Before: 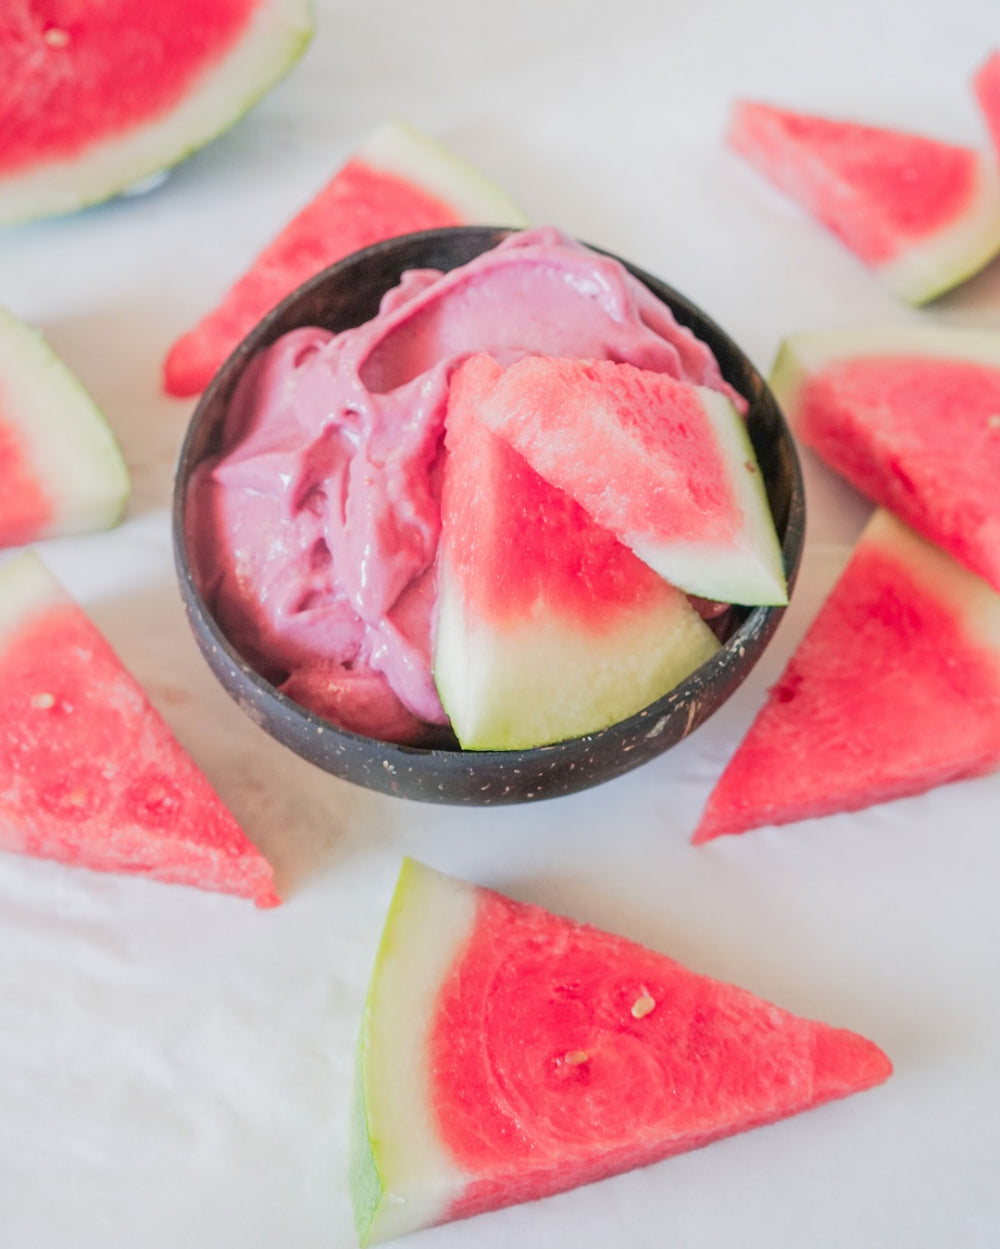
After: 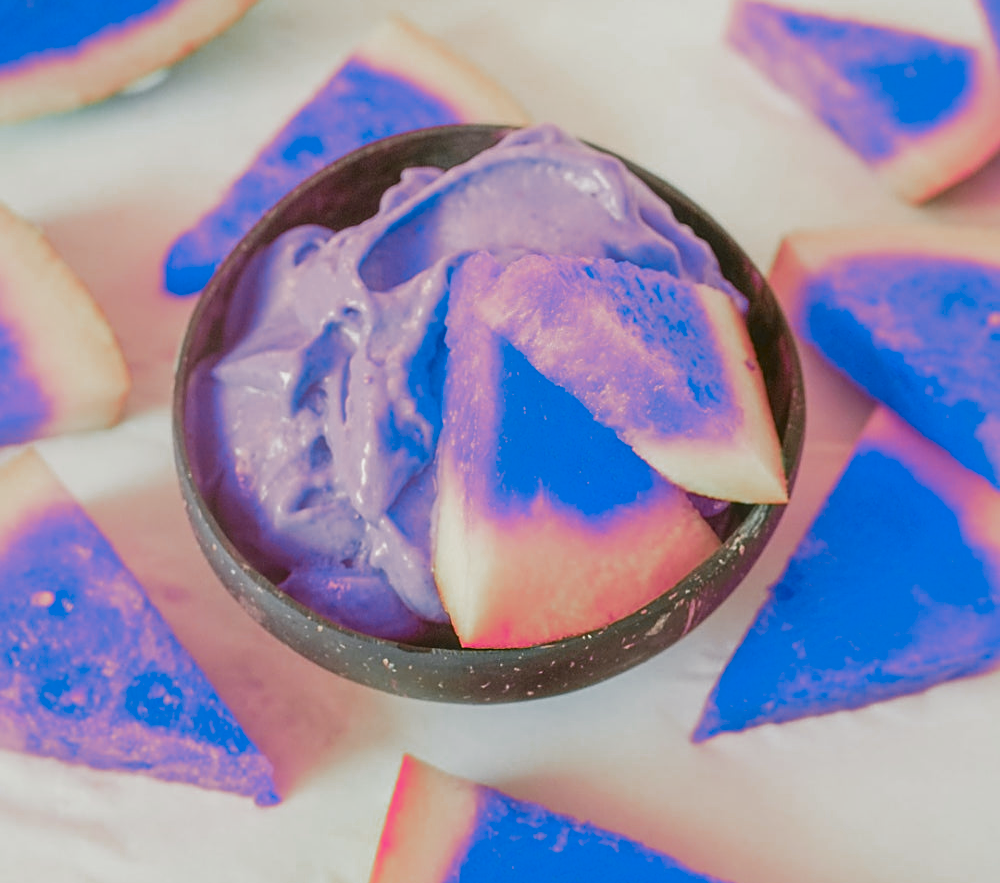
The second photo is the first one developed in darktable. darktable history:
sharpen: on, module defaults
haze removal: strength -0.1, adaptive false
color zones: curves: ch0 [(0.826, 0.353)]; ch1 [(0.242, 0.647) (0.889, 0.342)]; ch2 [(0.246, 0.089) (0.969, 0.068)]
crop and rotate: top 8.293%, bottom 20.996%
color balance: mode lift, gamma, gain (sRGB), lift [1.04, 1, 1, 0.97], gamma [1.01, 1, 1, 0.97], gain [0.96, 1, 1, 0.97]
